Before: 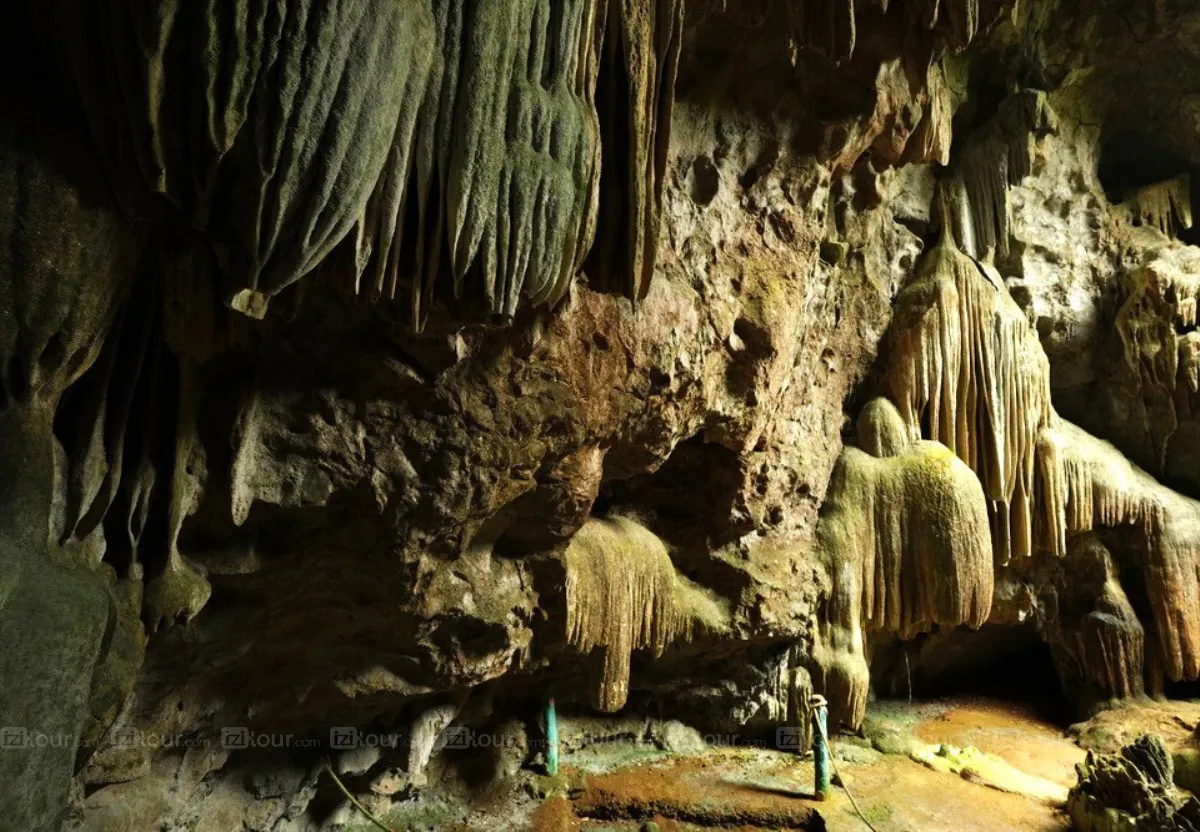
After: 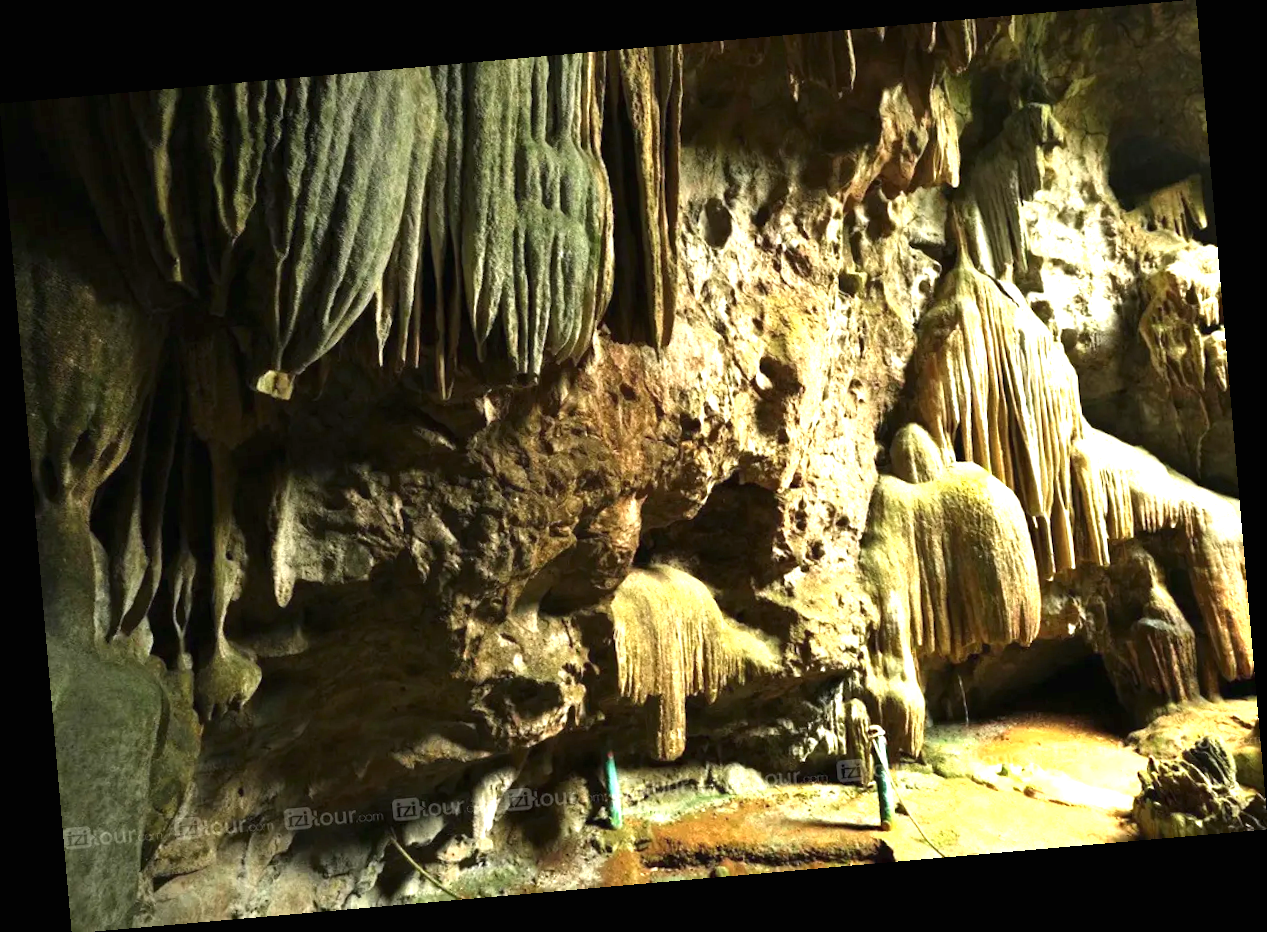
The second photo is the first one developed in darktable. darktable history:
rotate and perspective: rotation -4.98°, automatic cropping off
exposure: black level correction 0, exposure 1.2 EV, compensate exposure bias true, compensate highlight preservation false
